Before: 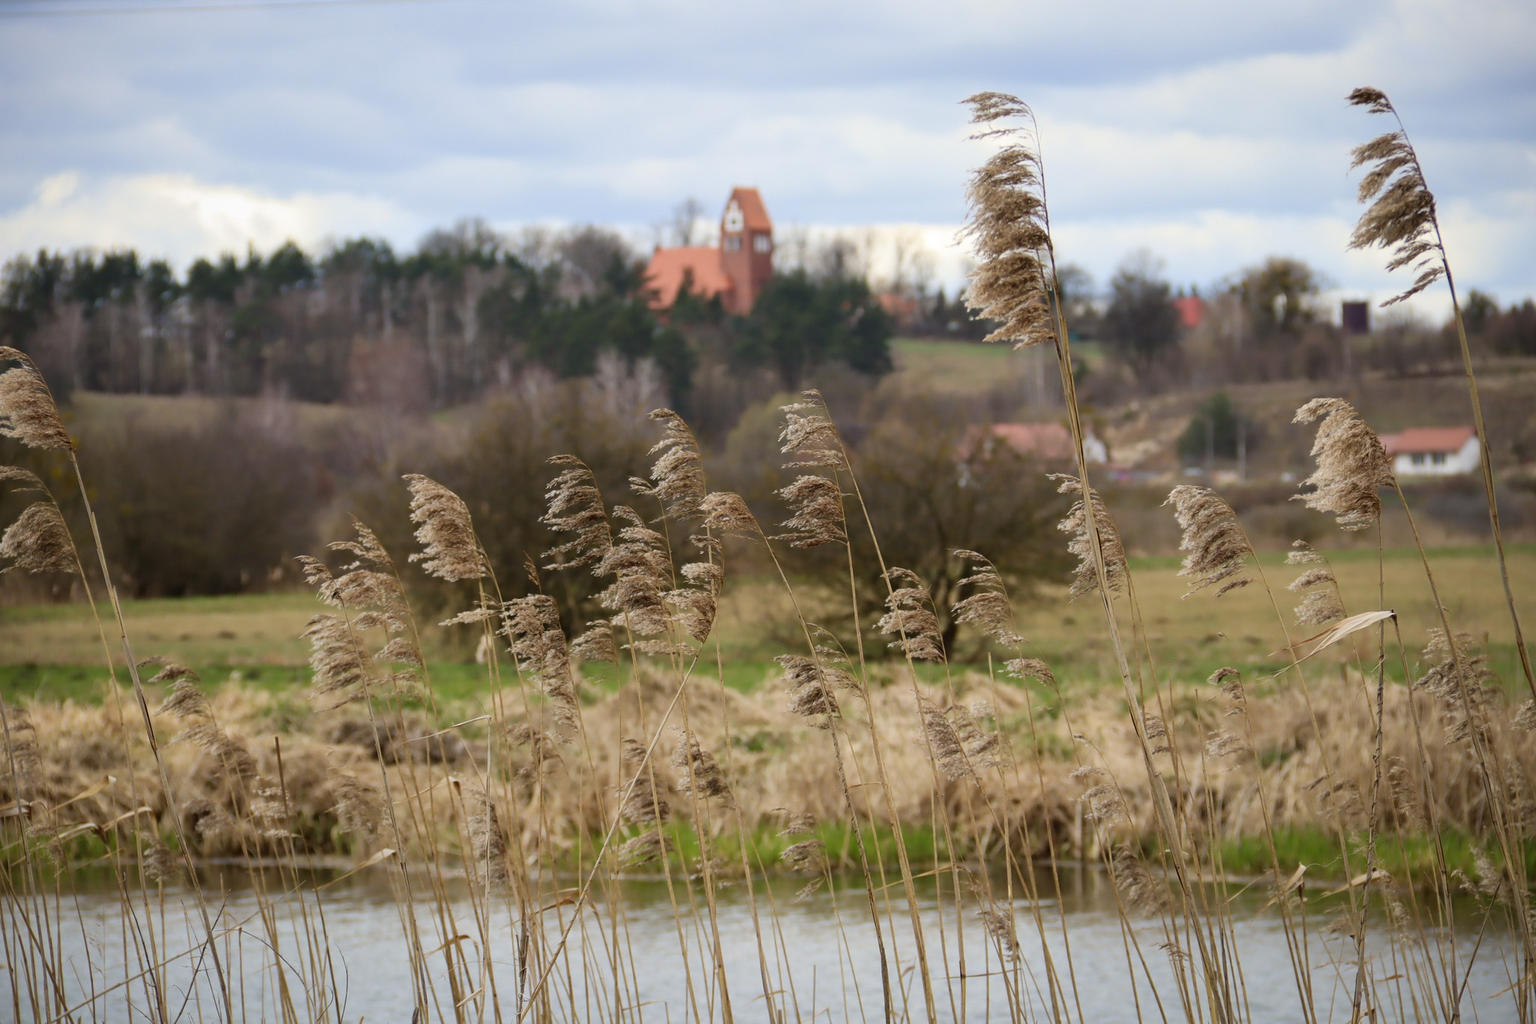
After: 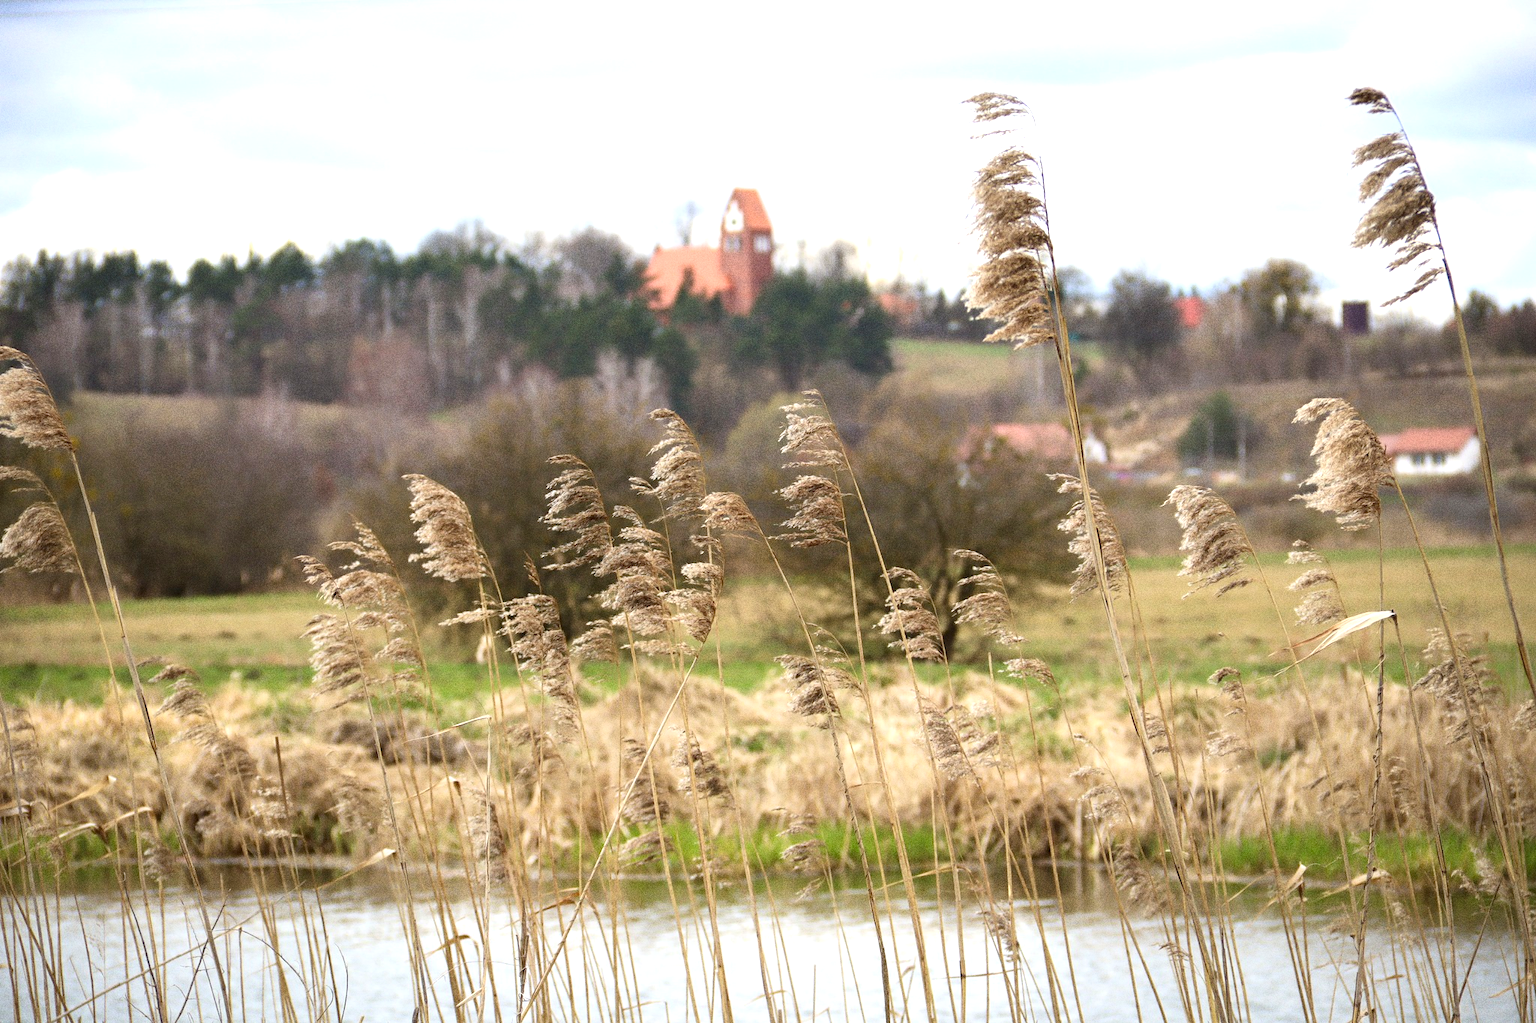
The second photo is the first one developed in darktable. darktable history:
exposure: black level correction 0.001, exposure 0.955 EV, compensate exposure bias true, compensate highlight preservation false
grain: coarseness 0.09 ISO, strength 40%
